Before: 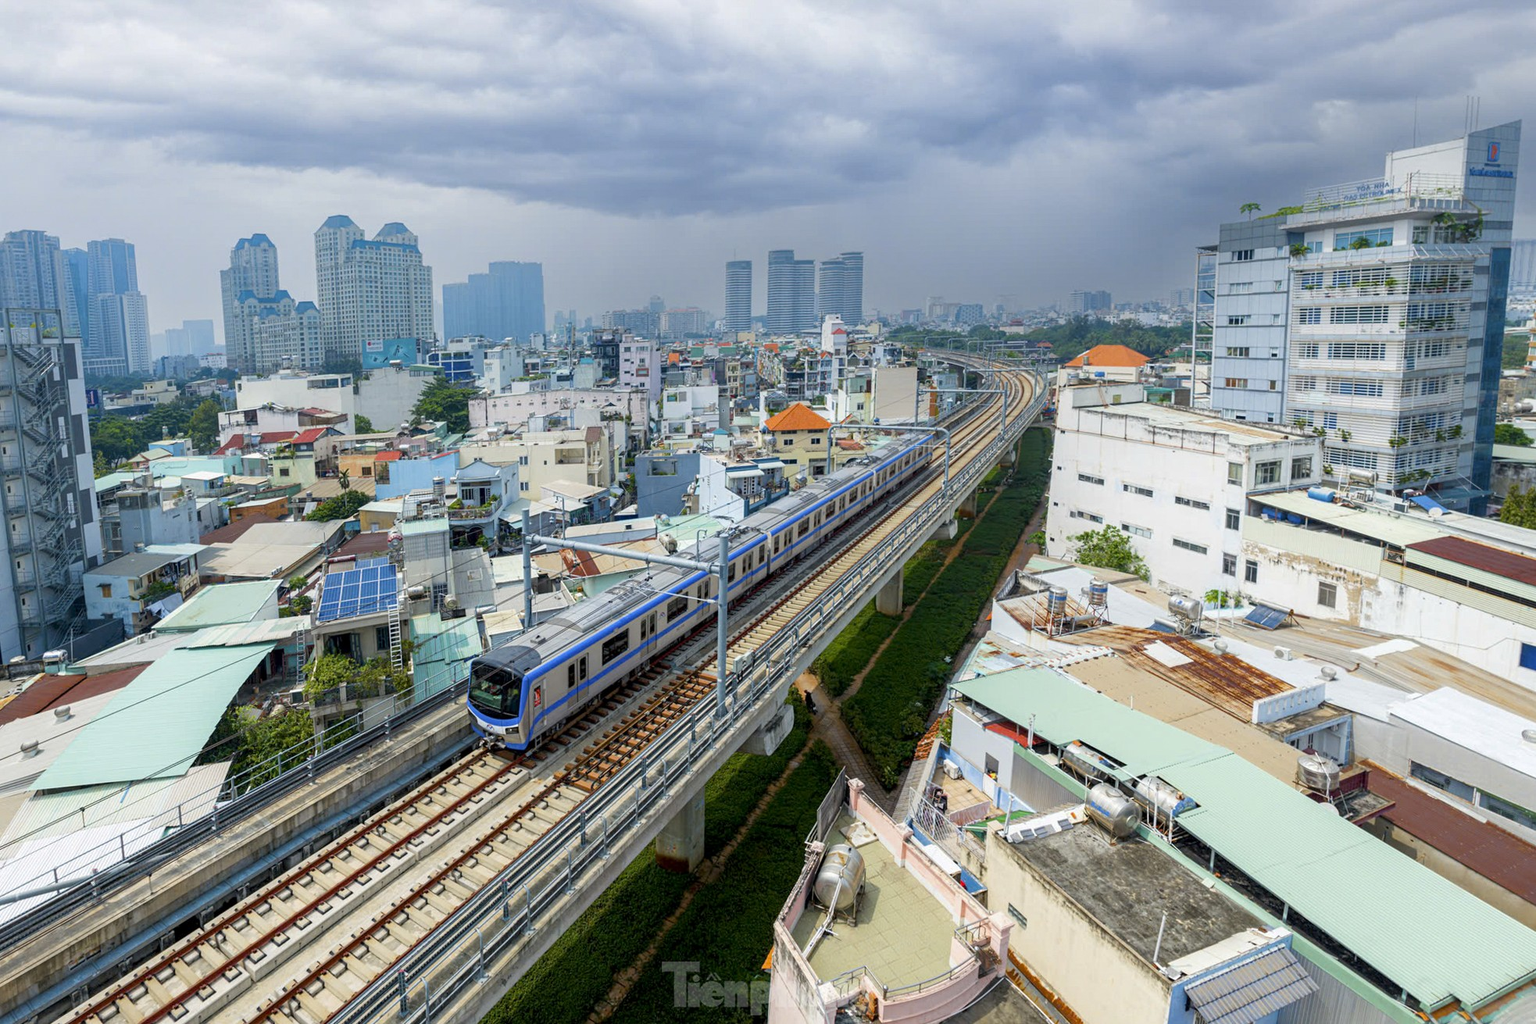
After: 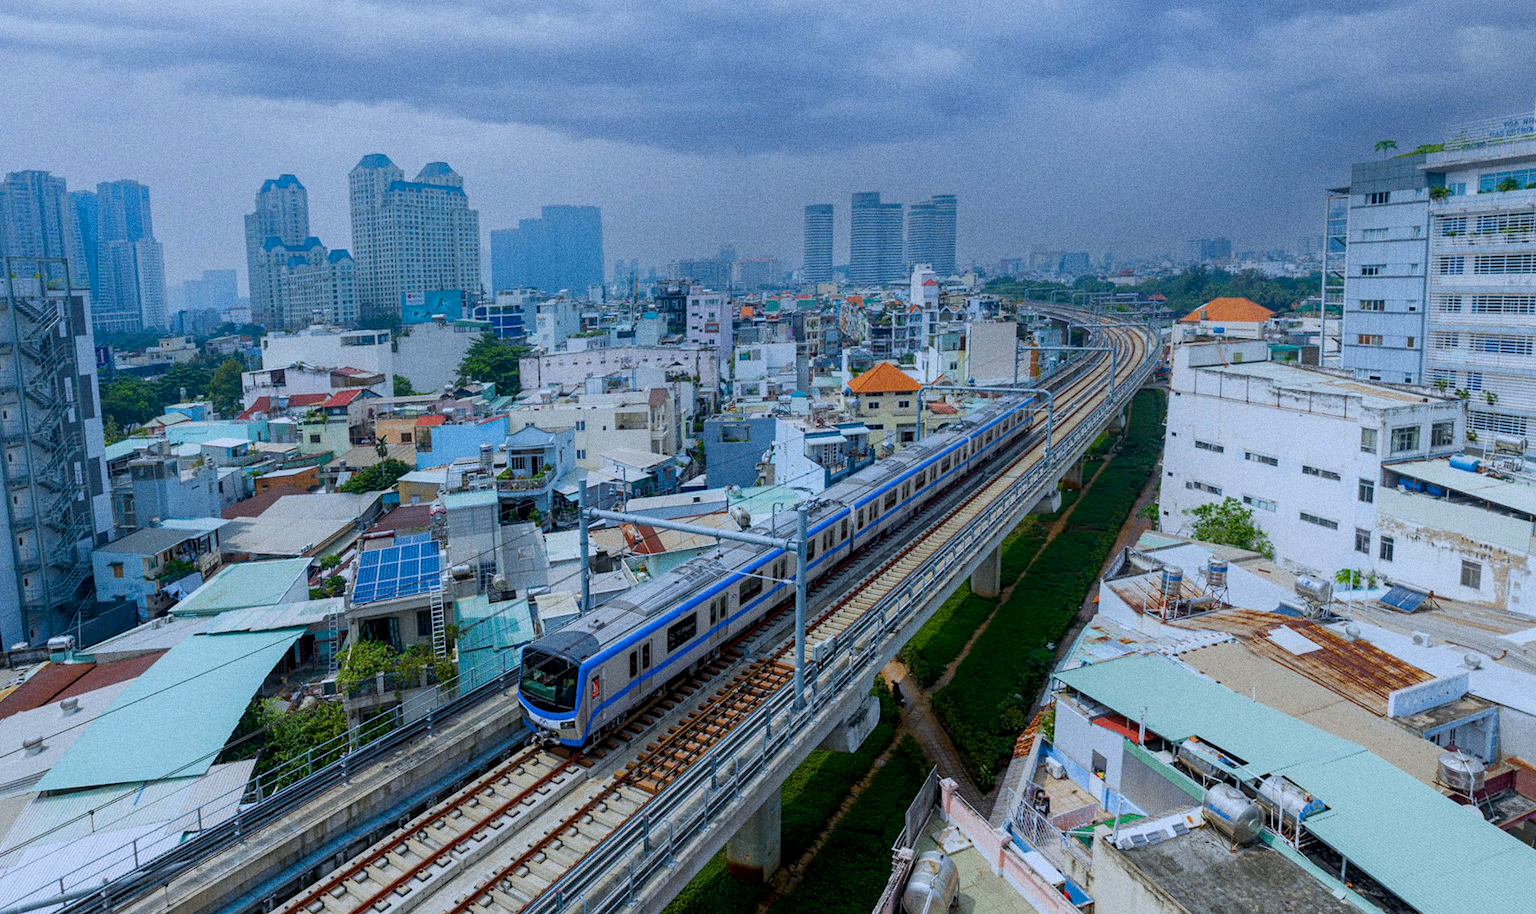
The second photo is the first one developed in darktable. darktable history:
grain: coarseness 9.61 ISO, strength 35.62%
white balance: red 0.948, green 1.02, blue 1.176
crop: top 7.49%, right 9.717%, bottom 11.943%
exposure: exposure -0.582 EV, compensate highlight preservation false
